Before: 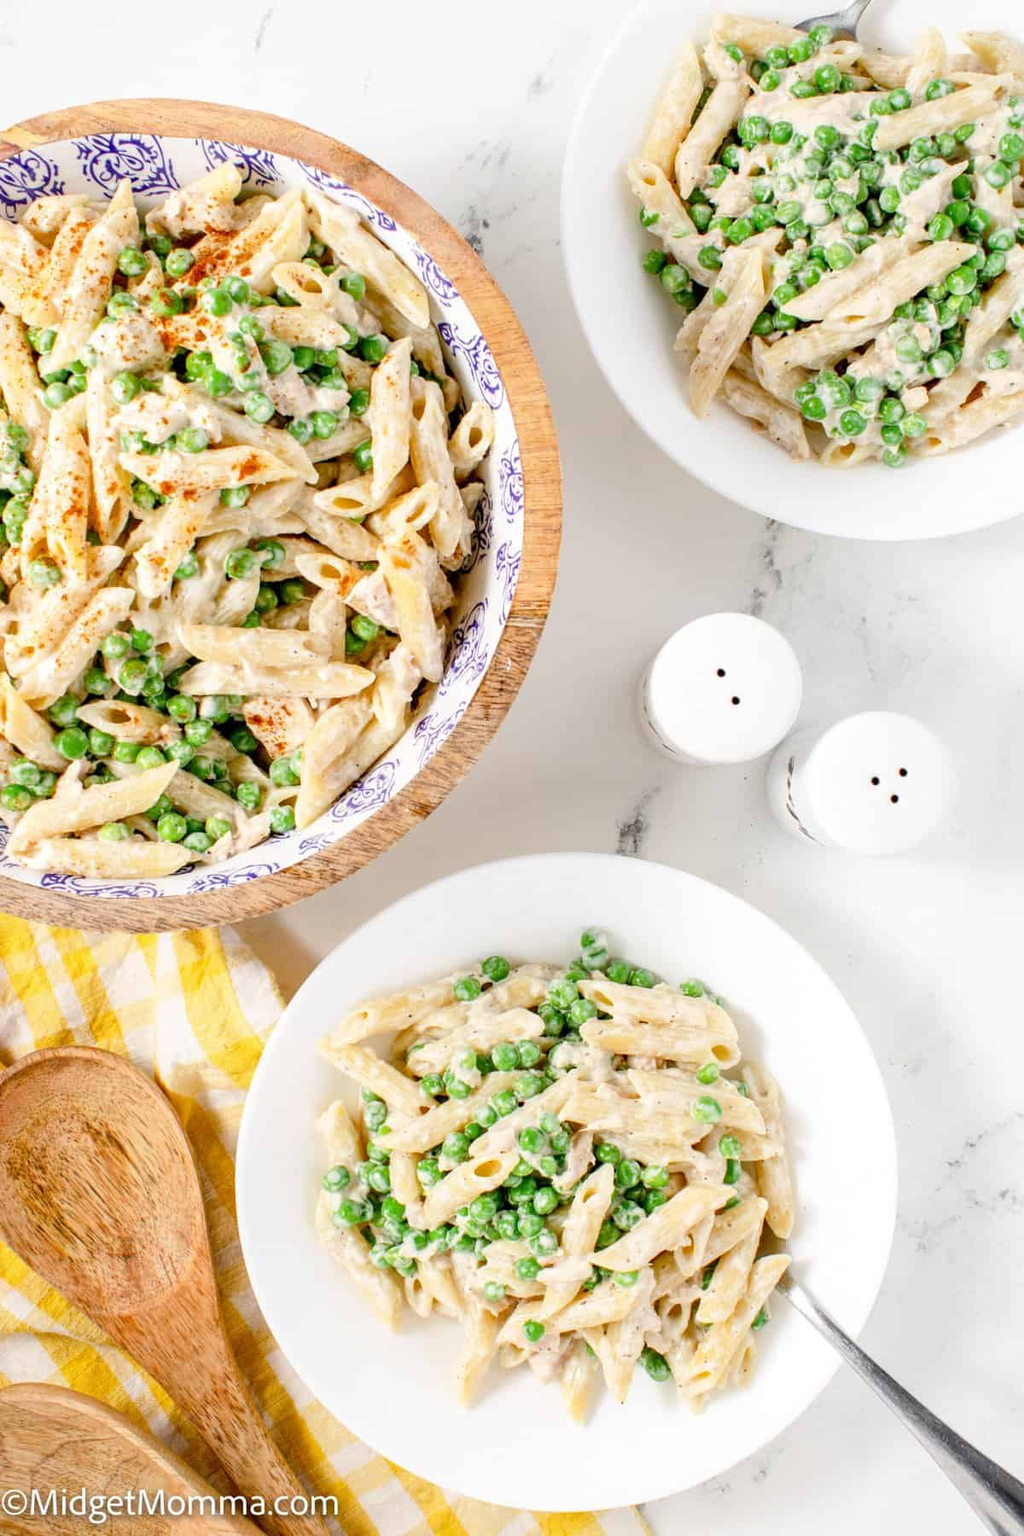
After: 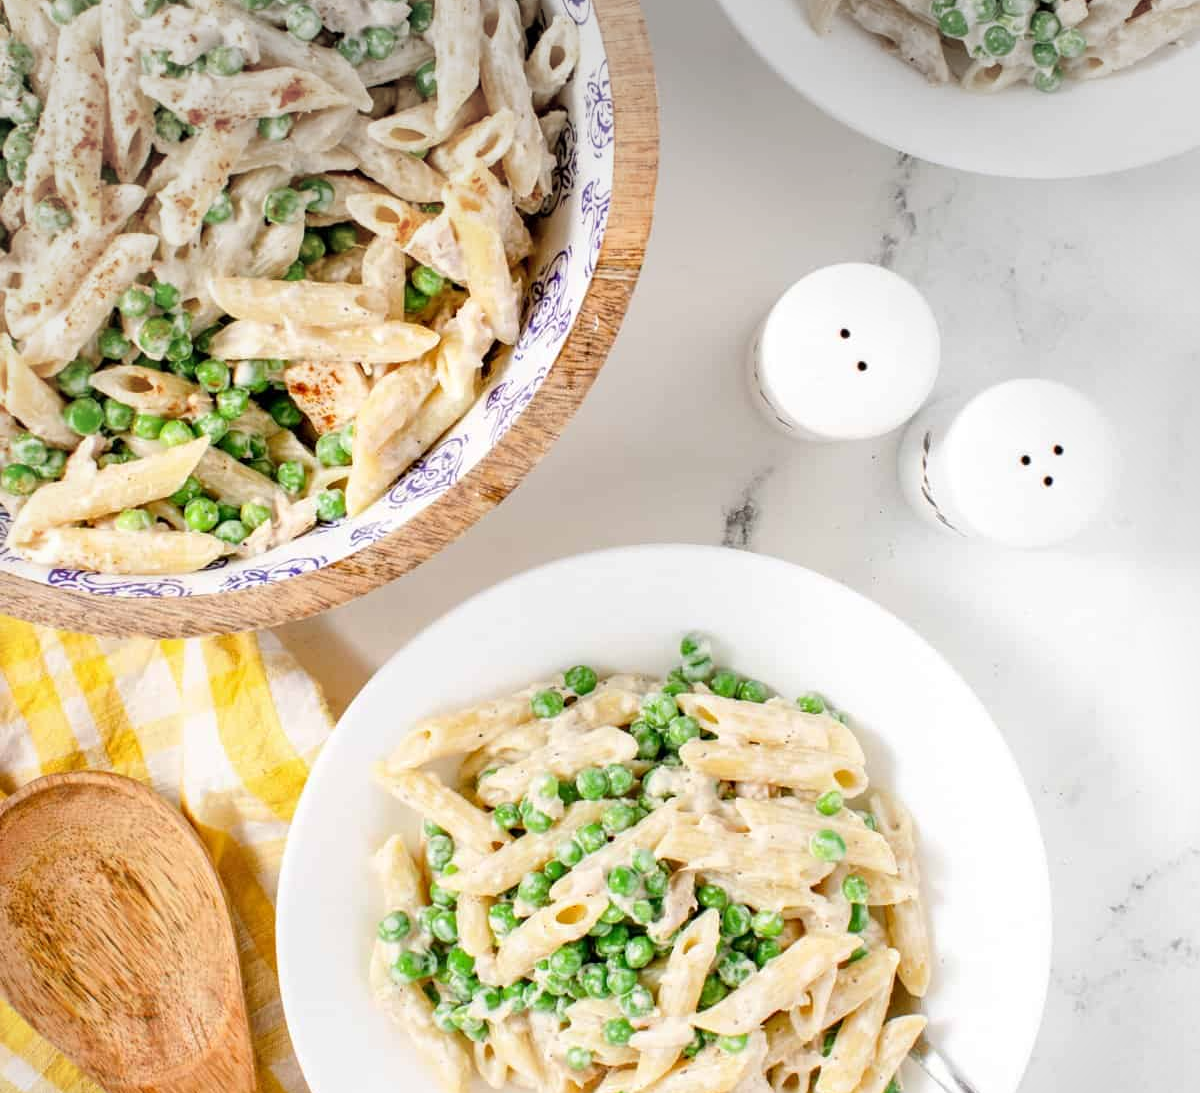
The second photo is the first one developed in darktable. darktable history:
crop and rotate: top 25.282%, bottom 13.94%
vignetting: fall-off start 97.21%, brightness -0.277, center (-0.027, 0.399), width/height ratio 1.185
exposure: exposure -0.002 EV, compensate highlight preservation false
